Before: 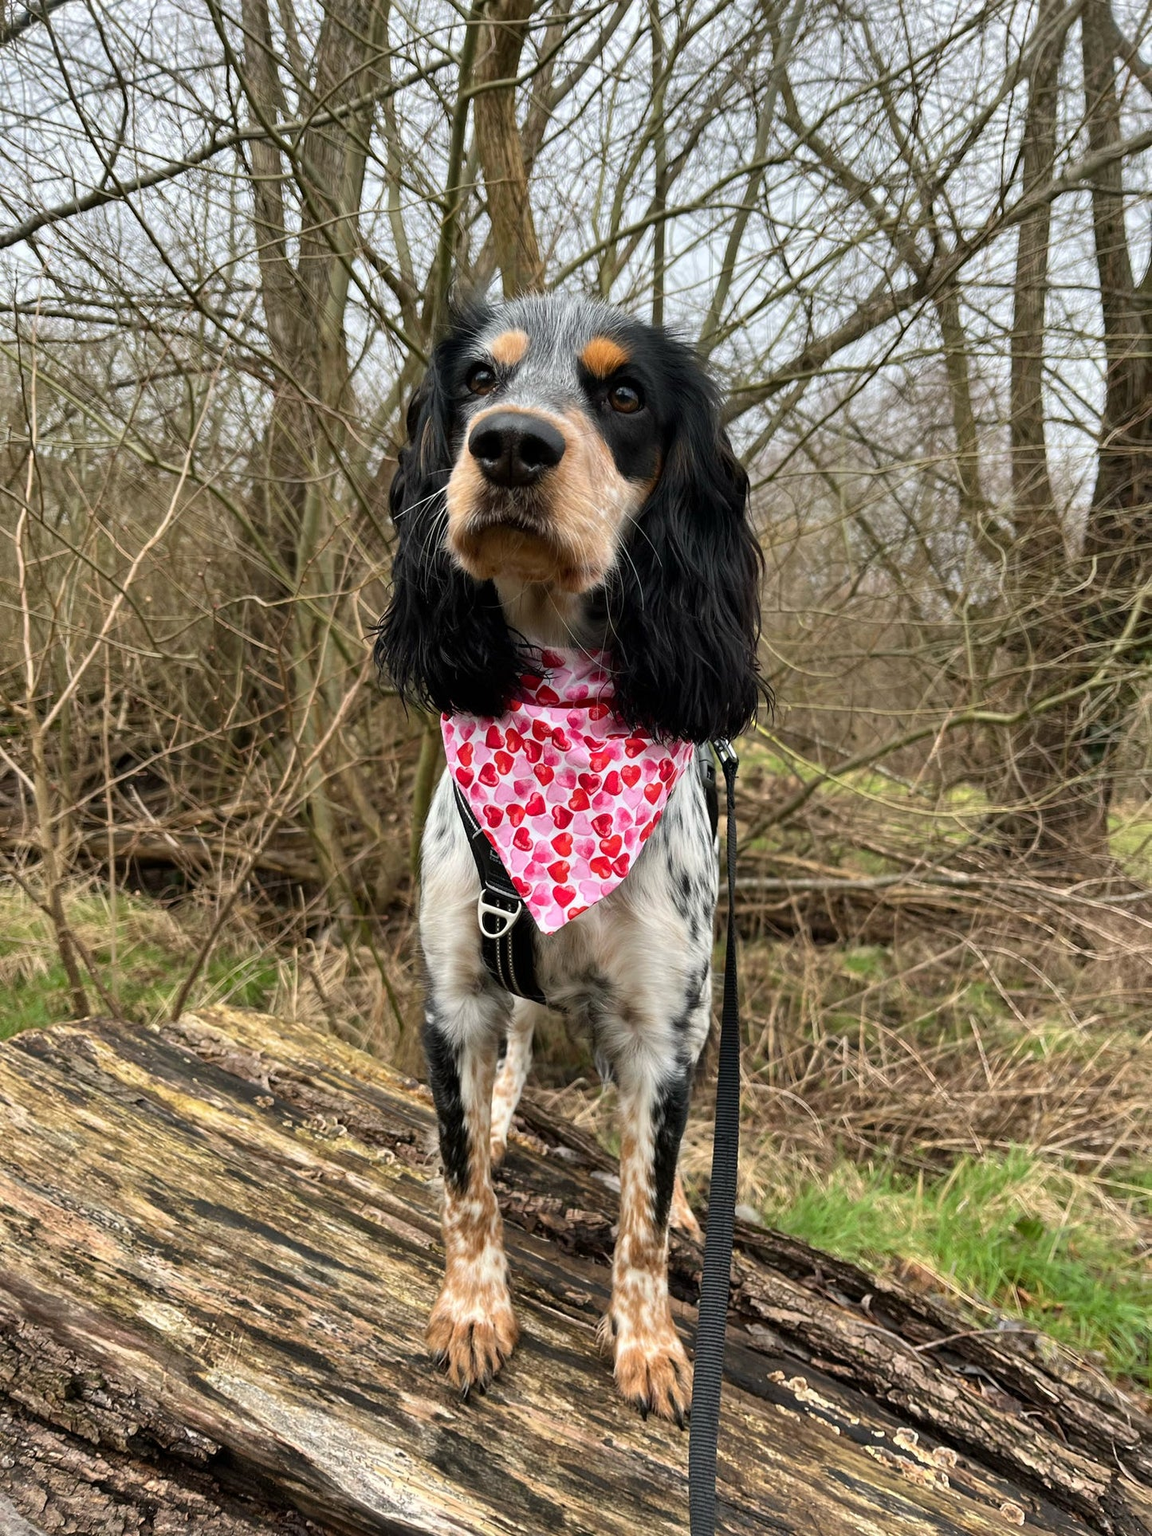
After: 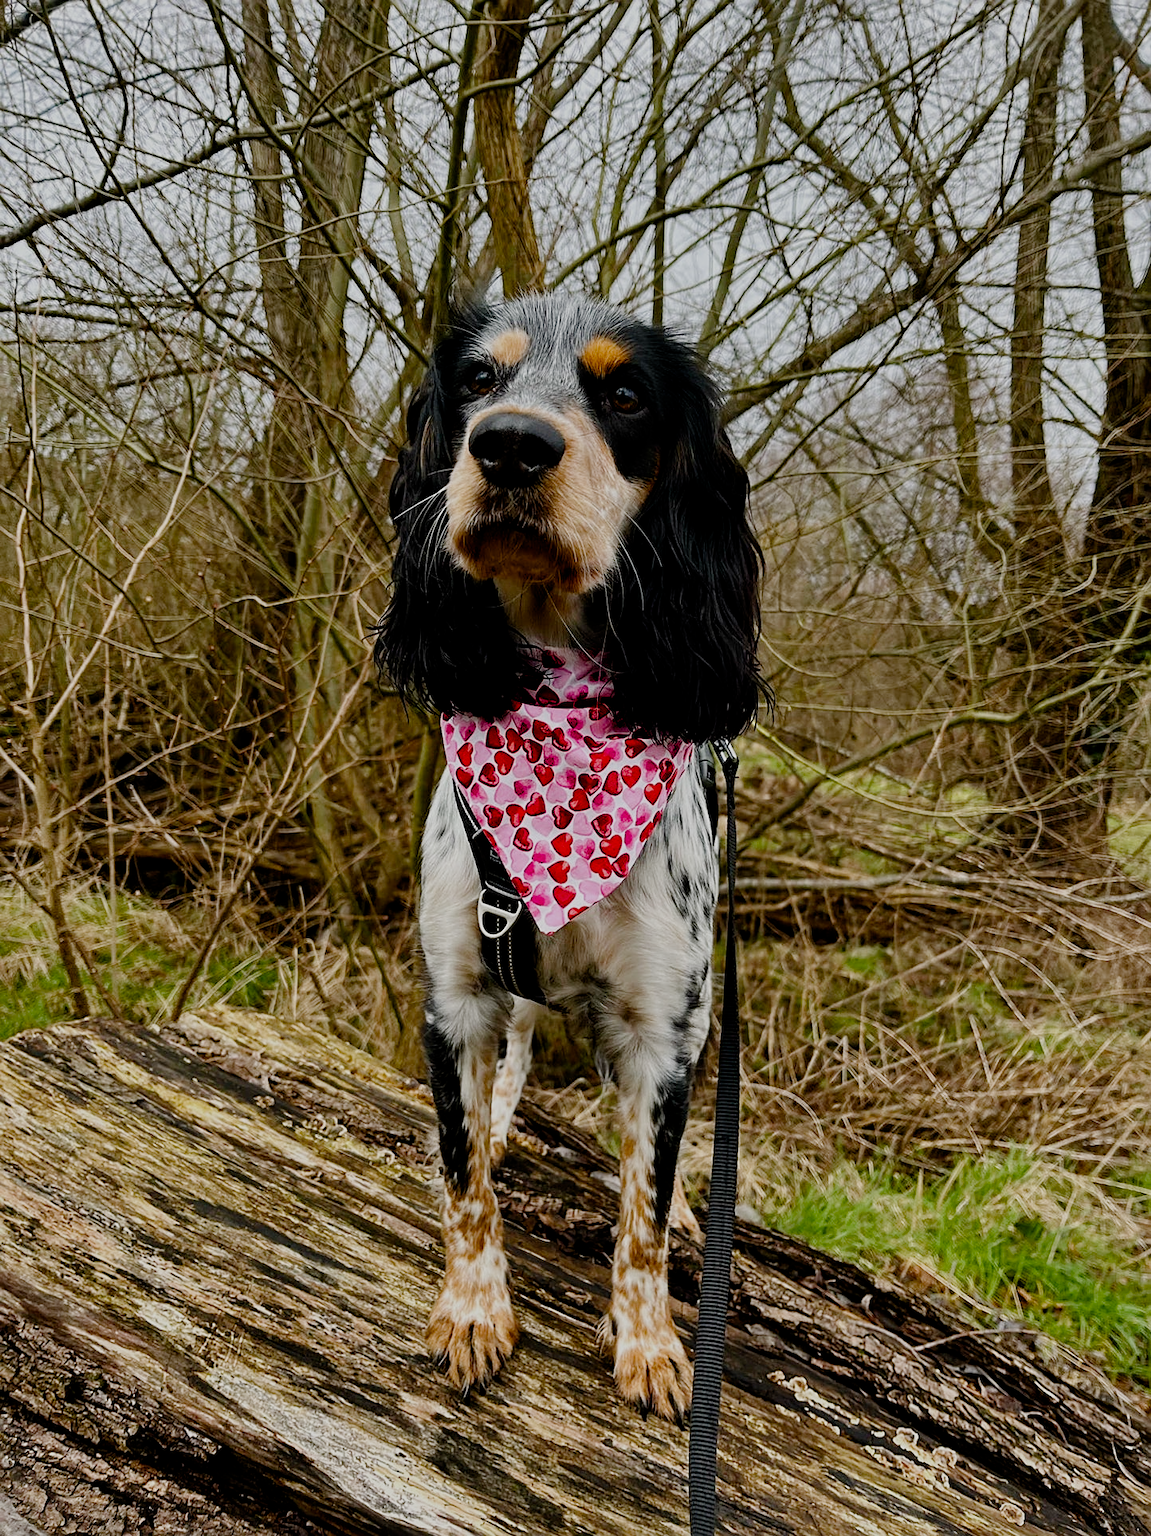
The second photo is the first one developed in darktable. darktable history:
filmic rgb: middle gray luminance 30%, black relative exposure -9 EV, white relative exposure 7 EV, threshold 6 EV, target black luminance 0%, hardness 2.94, latitude 2.04%, contrast 0.963, highlights saturation mix 5%, shadows ↔ highlights balance 12.16%, add noise in highlights 0, preserve chrominance no, color science v3 (2019), use custom middle-gray values true, iterations of high-quality reconstruction 0, contrast in highlights soft, enable highlight reconstruction true
sharpen: radius 1.967
white balance: red 1, blue 1
color balance rgb: perceptual saturation grading › mid-tones 6.33%, perceptual saturation grading › shadows 72.44%, perceptual brilliance grading › highlights 11.59%, contrast 5.05%
